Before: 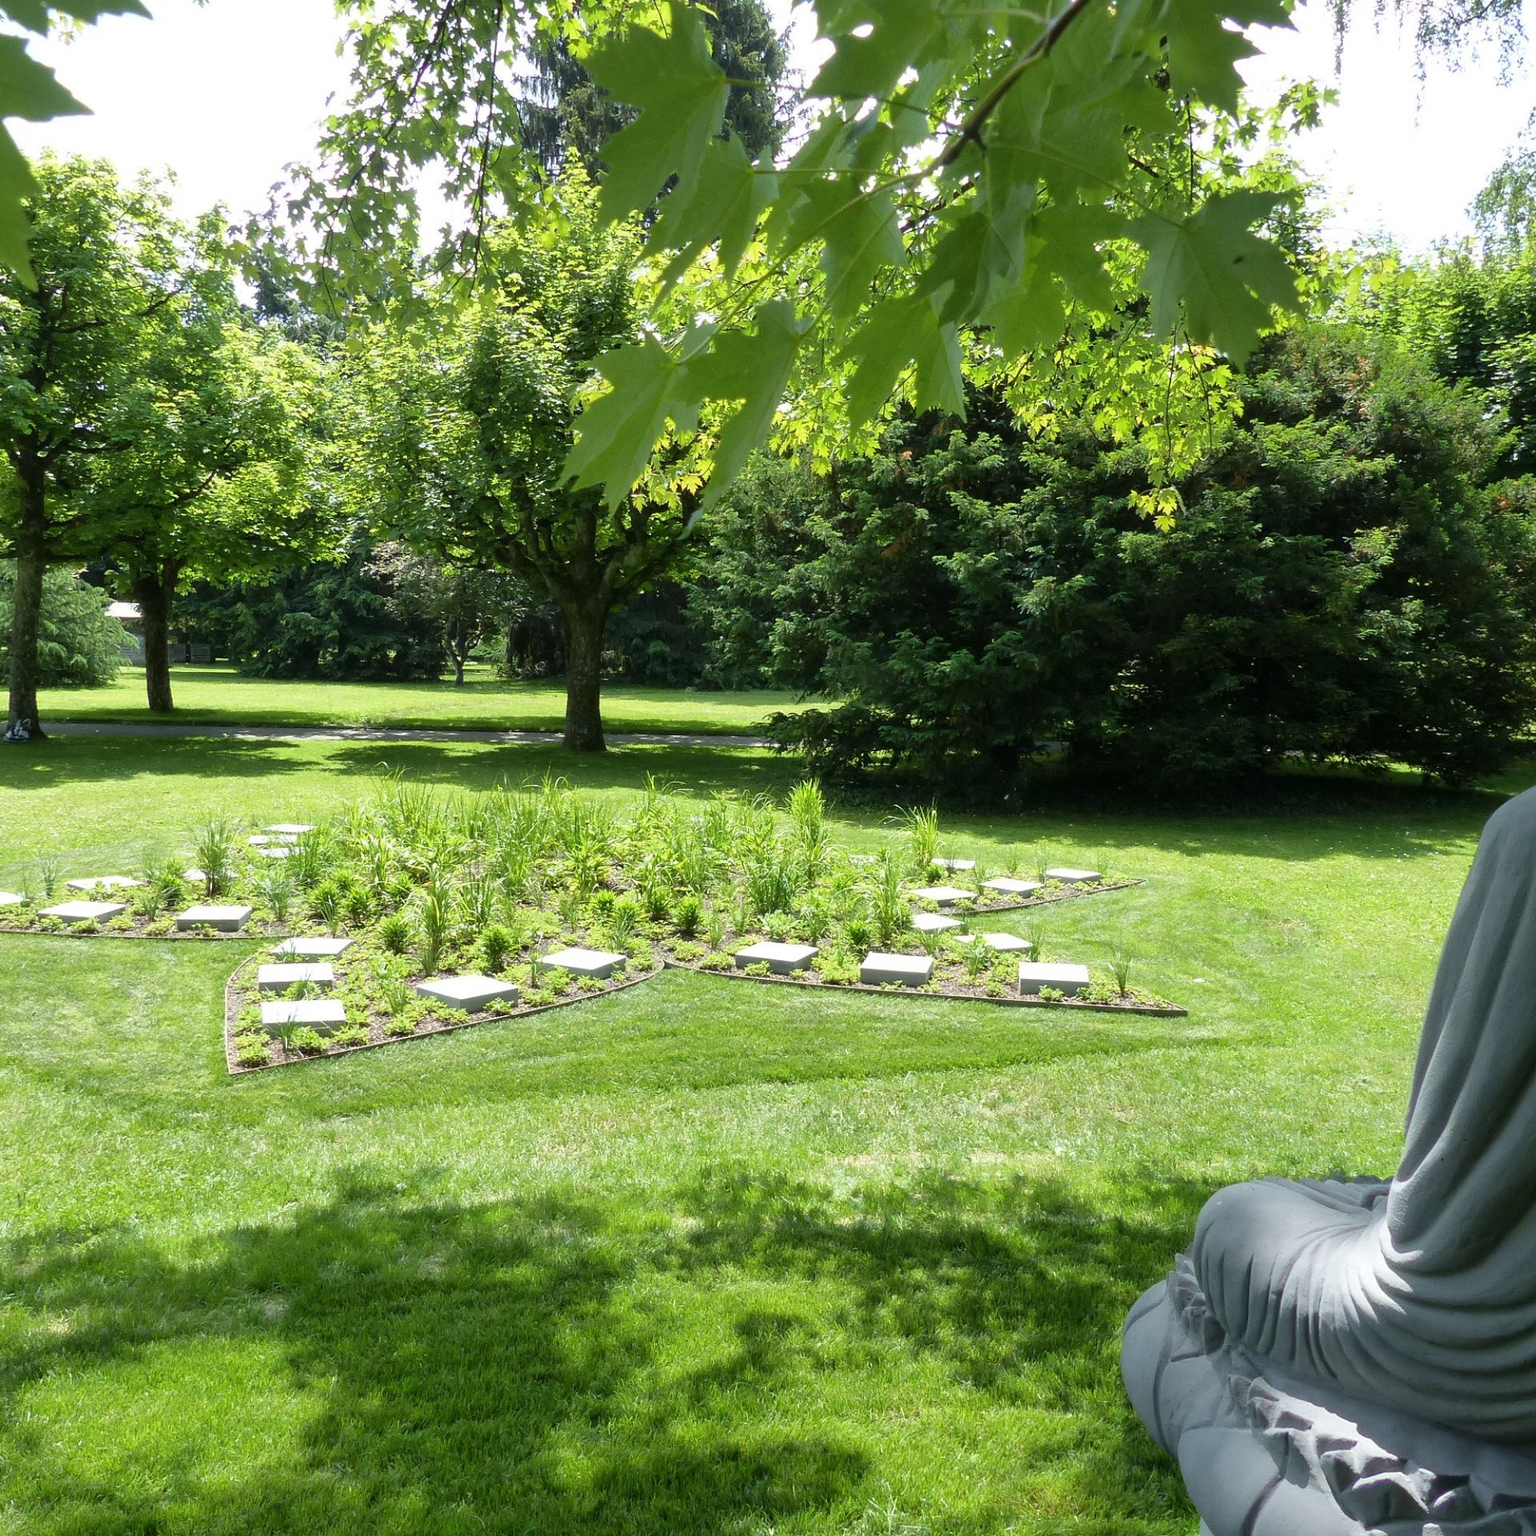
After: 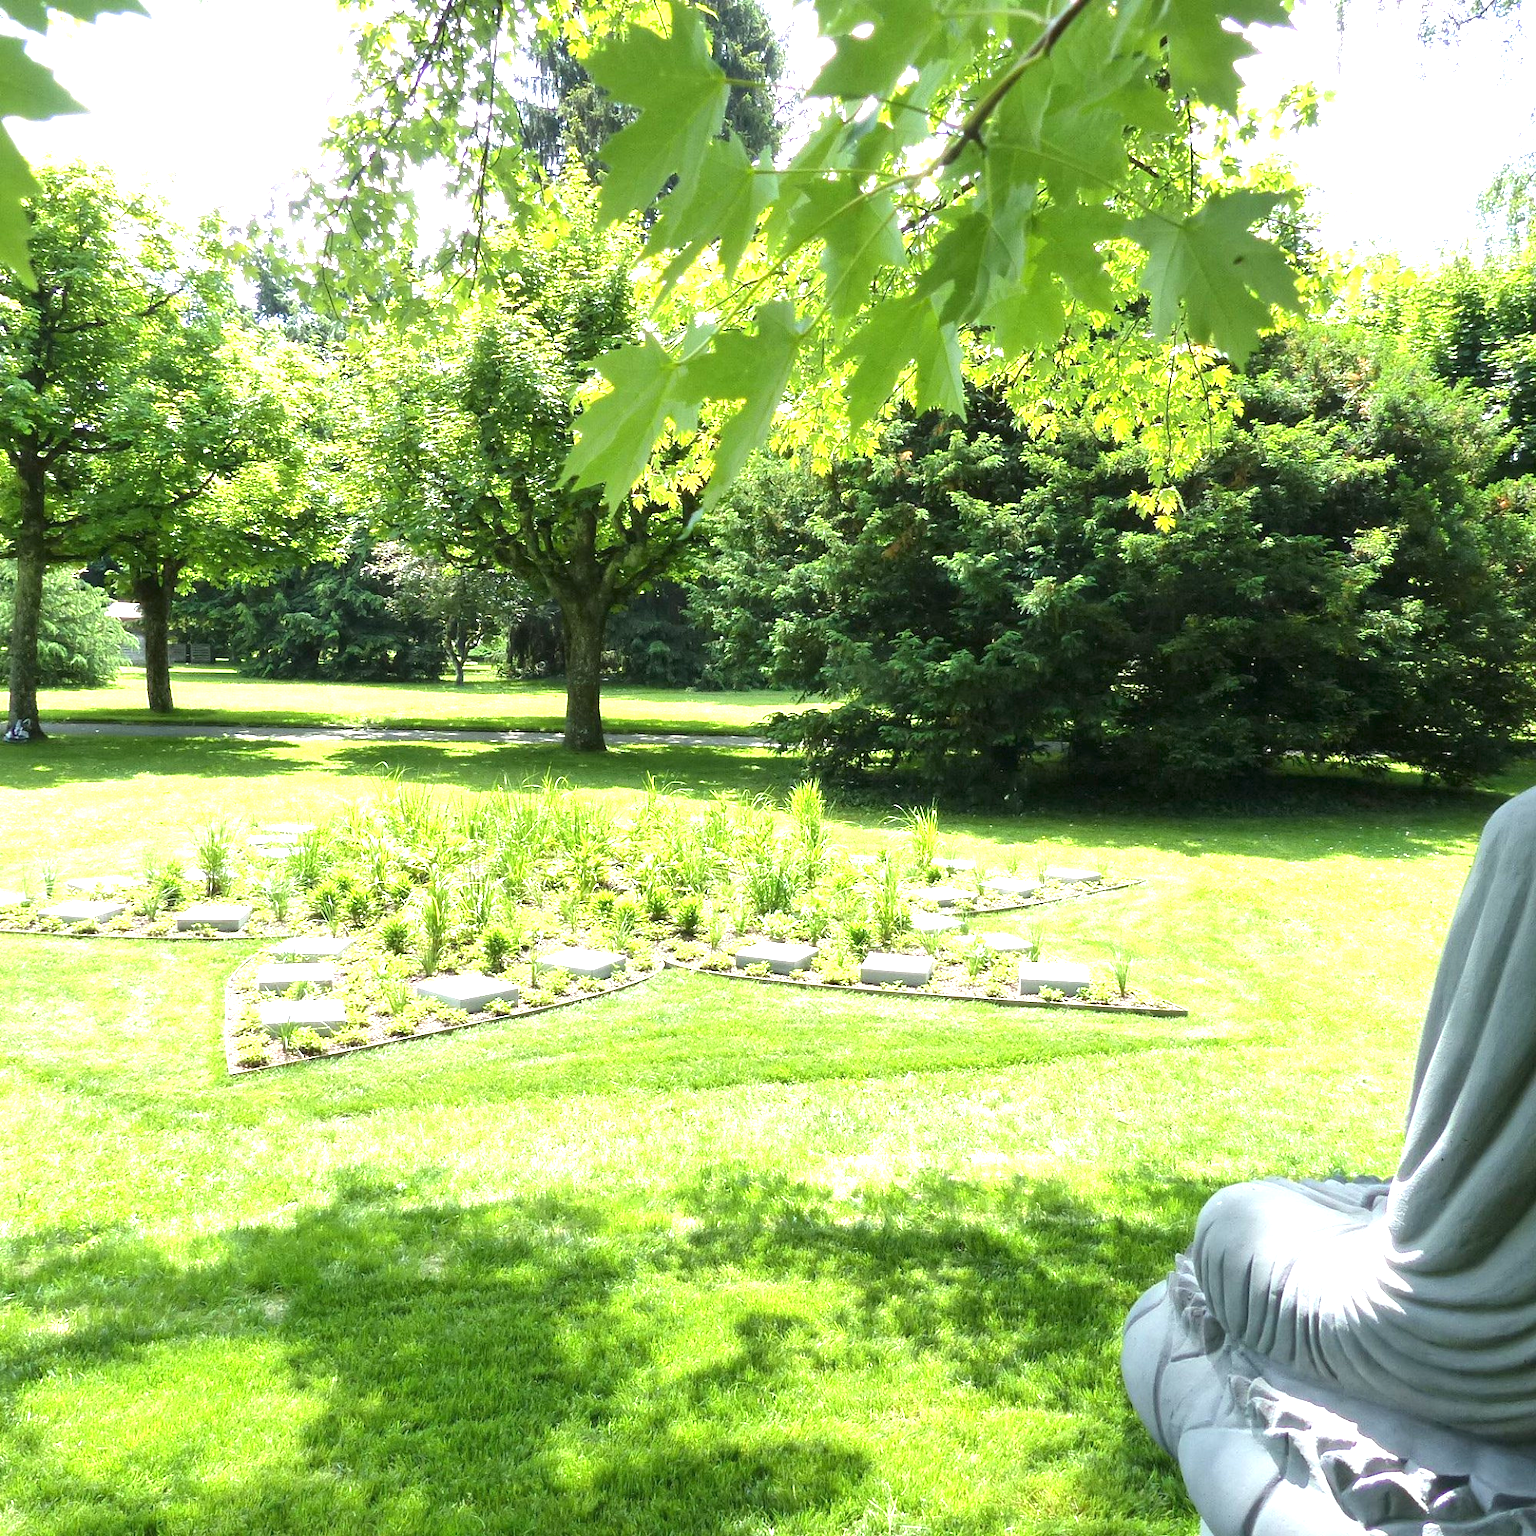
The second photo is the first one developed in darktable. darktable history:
exposure: black level correction 0, exposure 1.372 EV, compensate exposure bias true, compensate highlight preservation false
